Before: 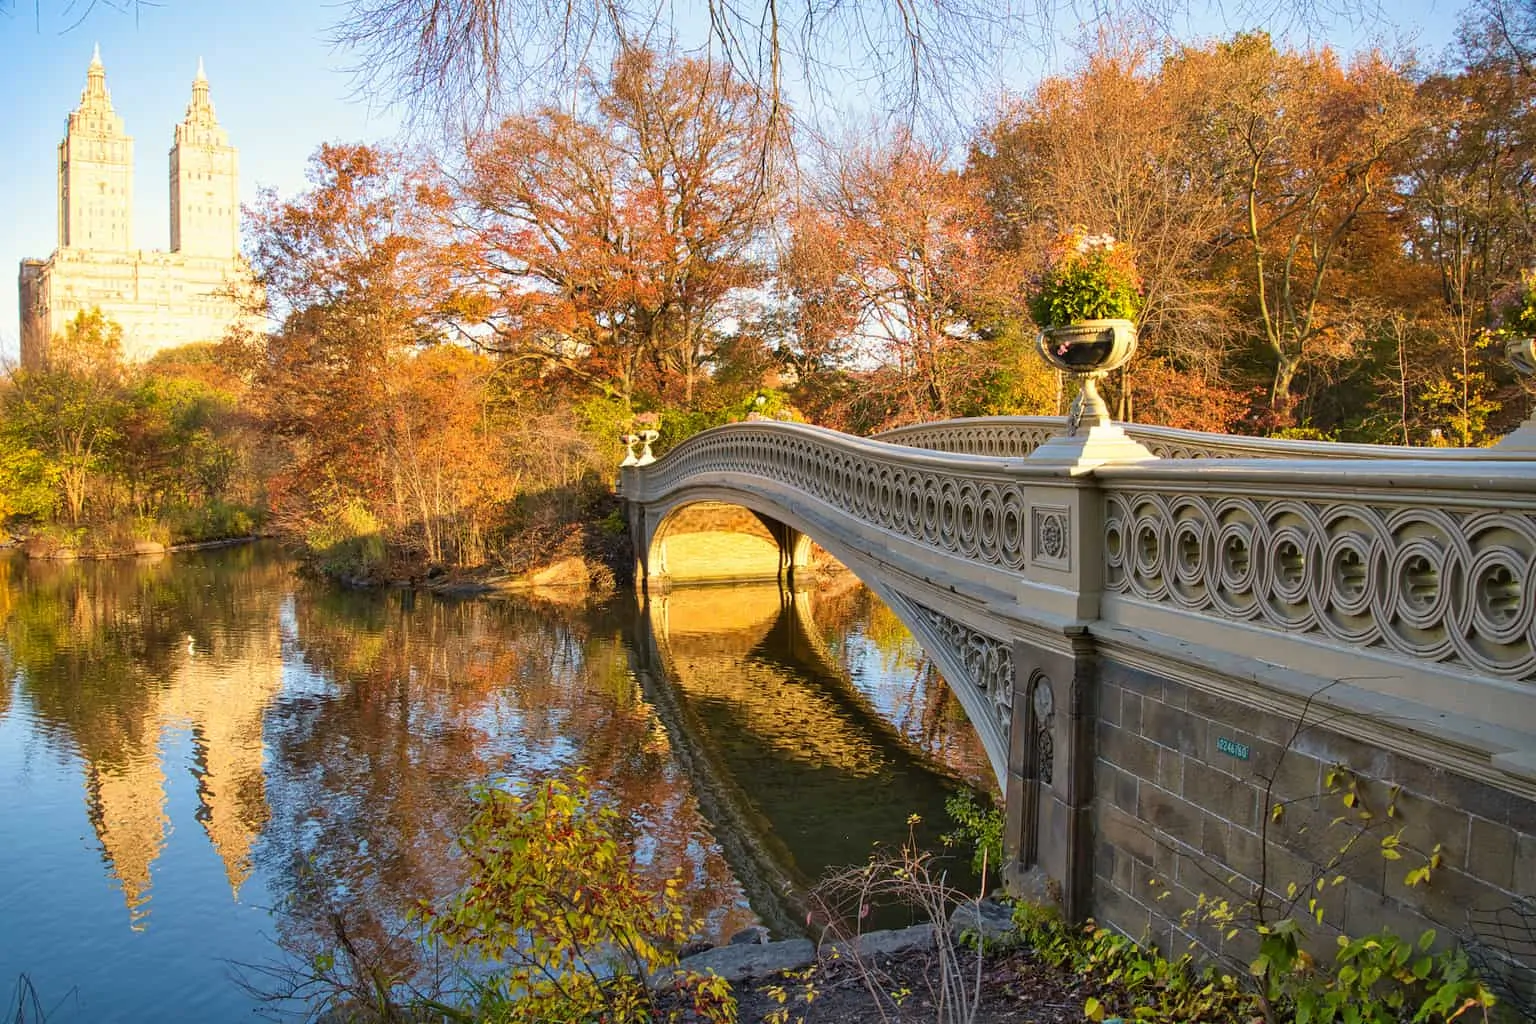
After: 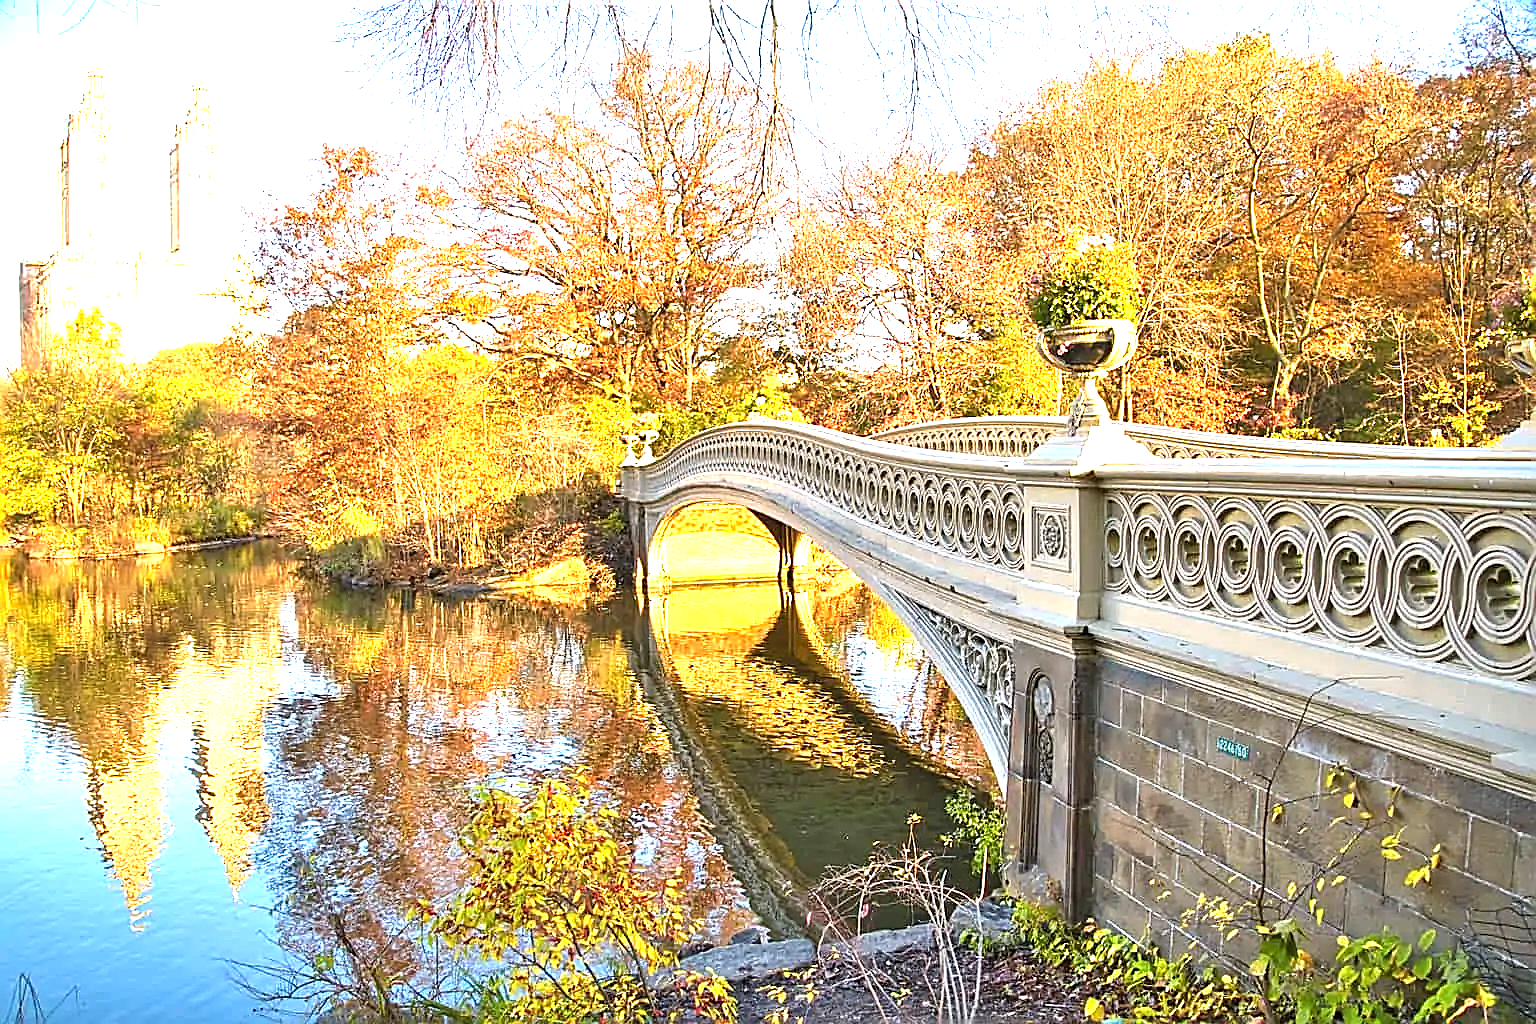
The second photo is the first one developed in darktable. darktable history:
sharpen: amount 0.992
exposure: black level correction 0, exposure 1.748 EV, compensate highlight preservation false
